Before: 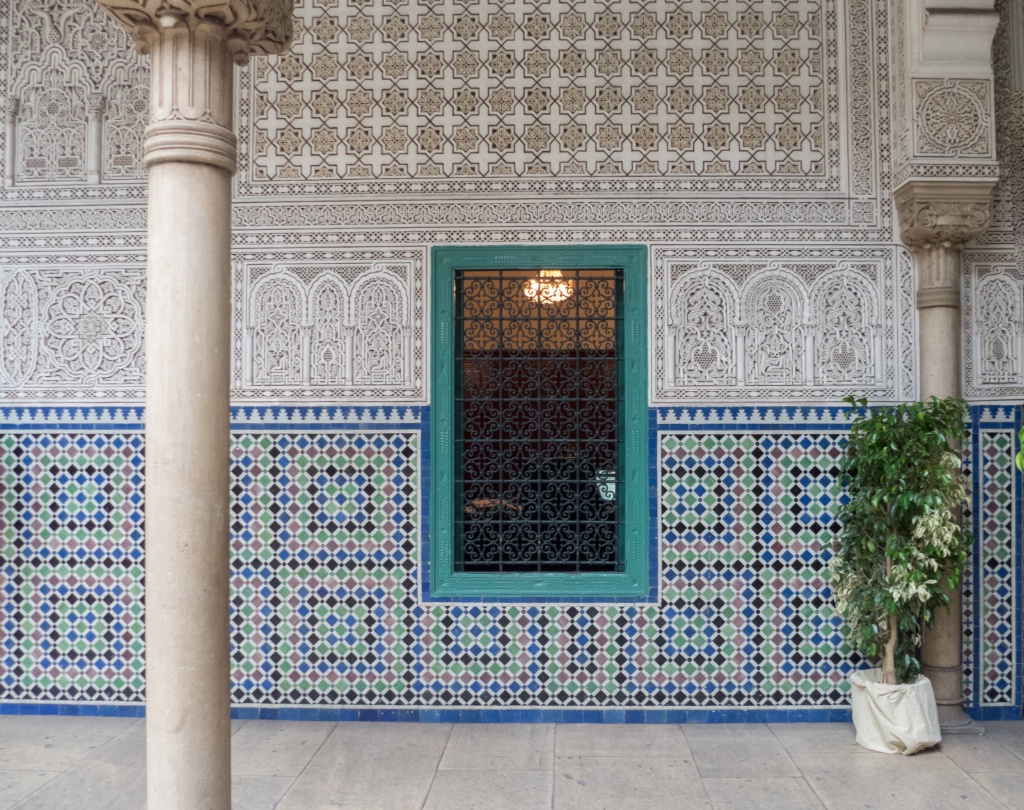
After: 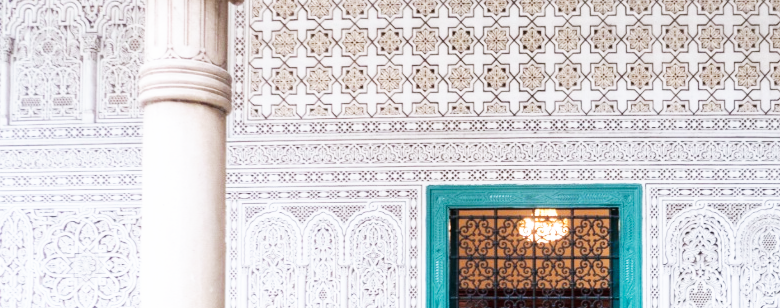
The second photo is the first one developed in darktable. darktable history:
color calibration: illuminant as shot in camera, x 0.358, y 0.373, temperature 4628.91 K
base curve: curves: ch0 [(0, 0) (0.007, 0.004) (0.027, 0.03) (0.046, 0.07) (0.207, 0.54) (0.442, 0.872) (0.673, 0.972) (1, 1)], preserve colors none
crop: left 0.579%, top 7.627%, right 23.167%, bottom 54.275%
